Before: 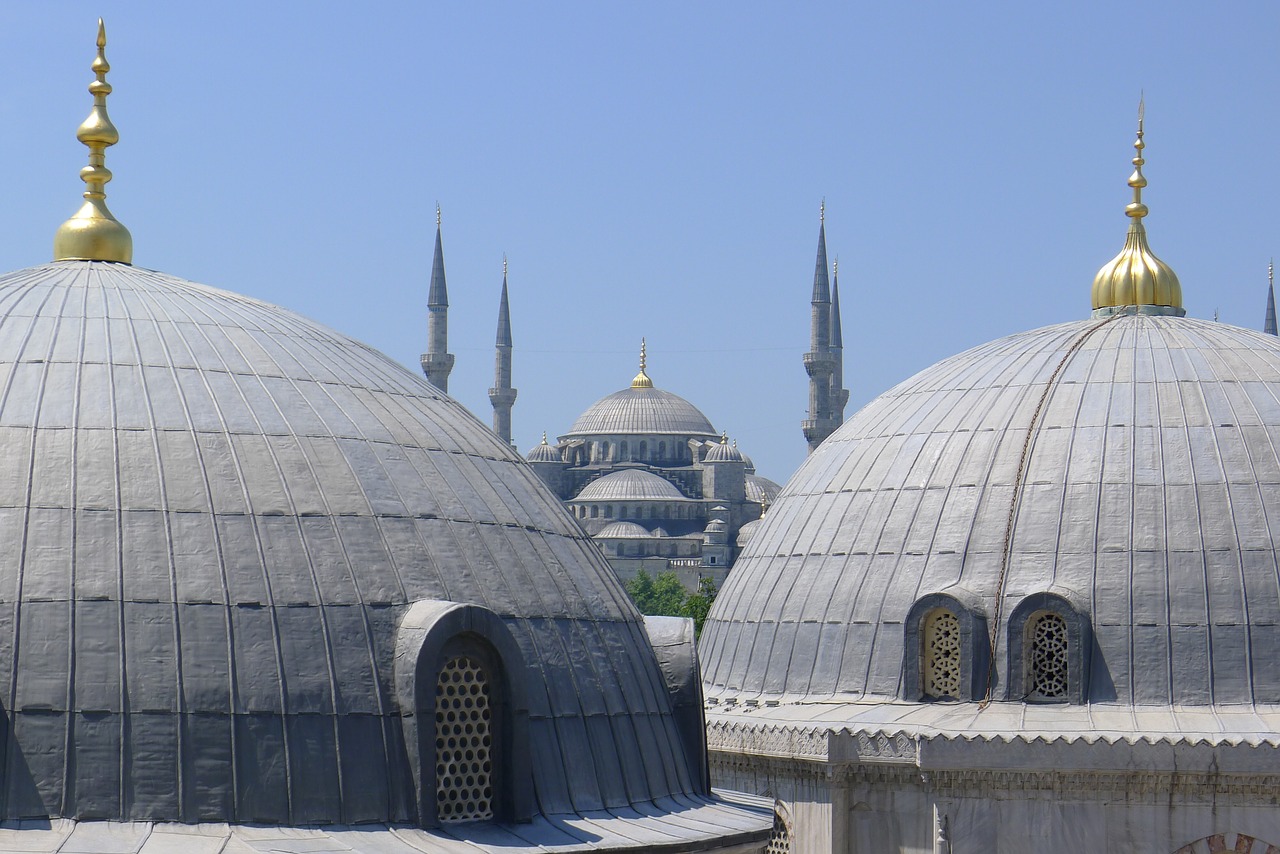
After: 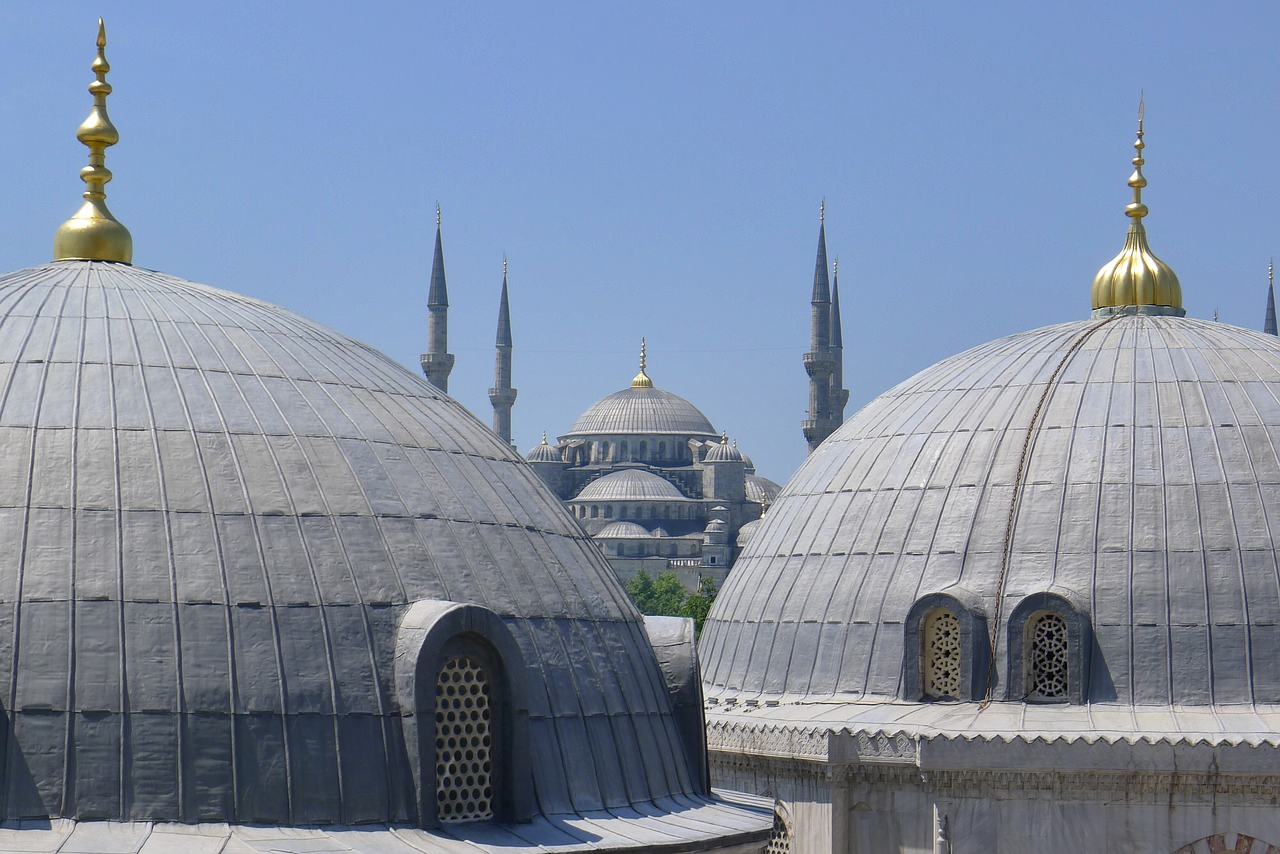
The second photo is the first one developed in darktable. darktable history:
shadows and highlights: shadows 60.67, soften with gaussian
